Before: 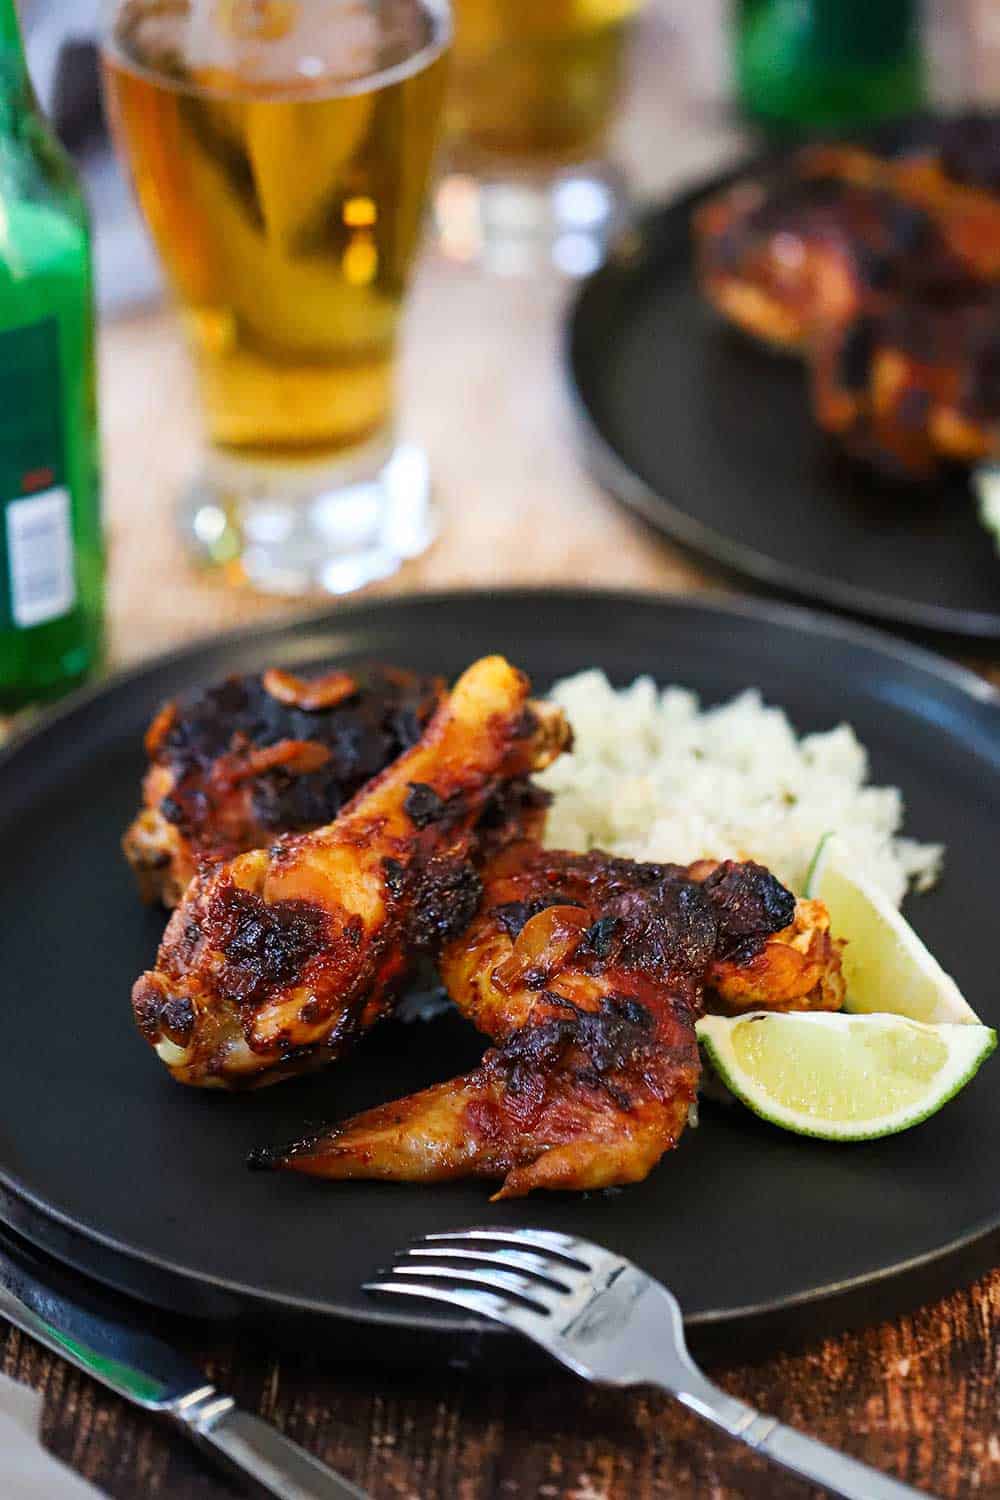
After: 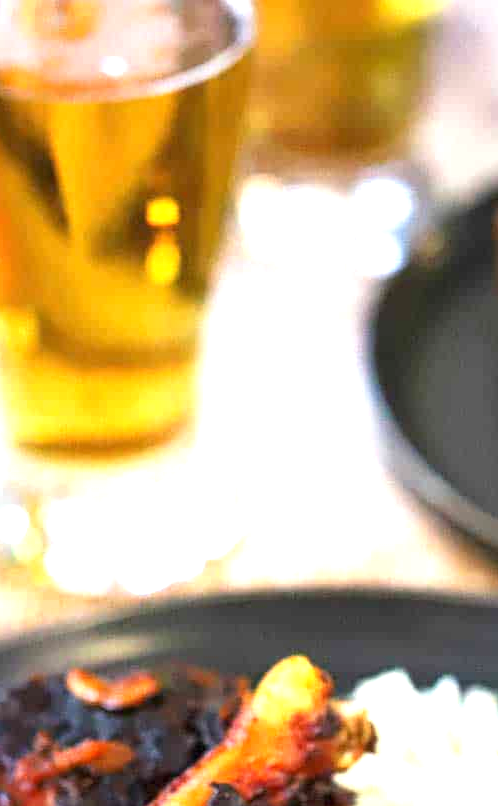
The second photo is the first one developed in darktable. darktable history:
exposure: black level correction 0, exposure 1.102 EV, compensate highlight preservation false
crop: left 19.721%, right 30.453%, bottom 46.201%
